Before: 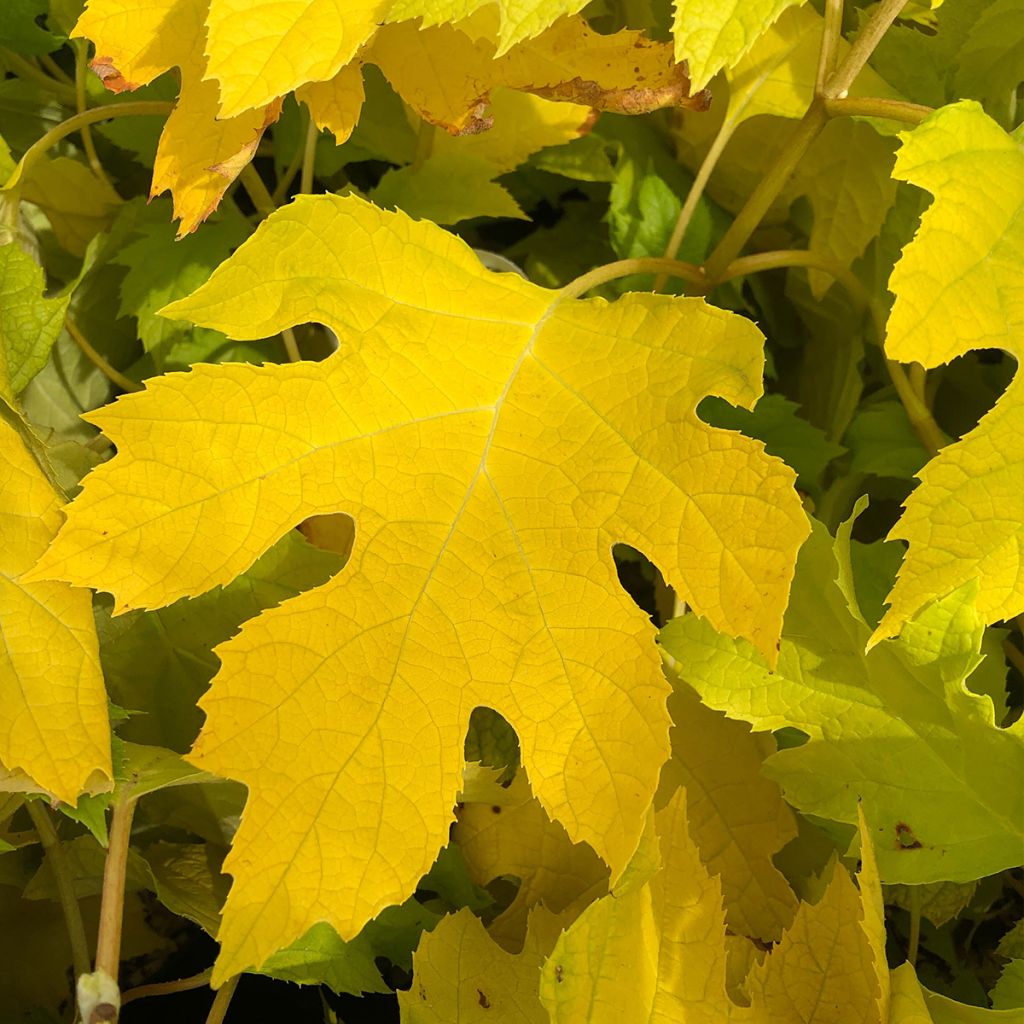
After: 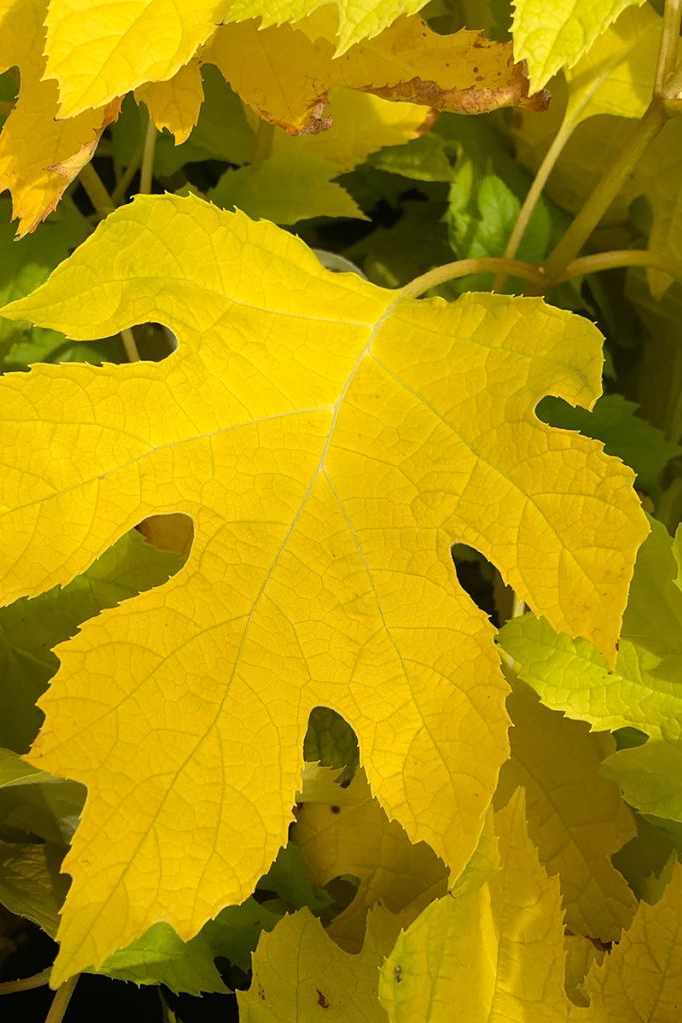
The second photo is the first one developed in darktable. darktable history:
crop and rotate: left 15.754%, right 17.579%
